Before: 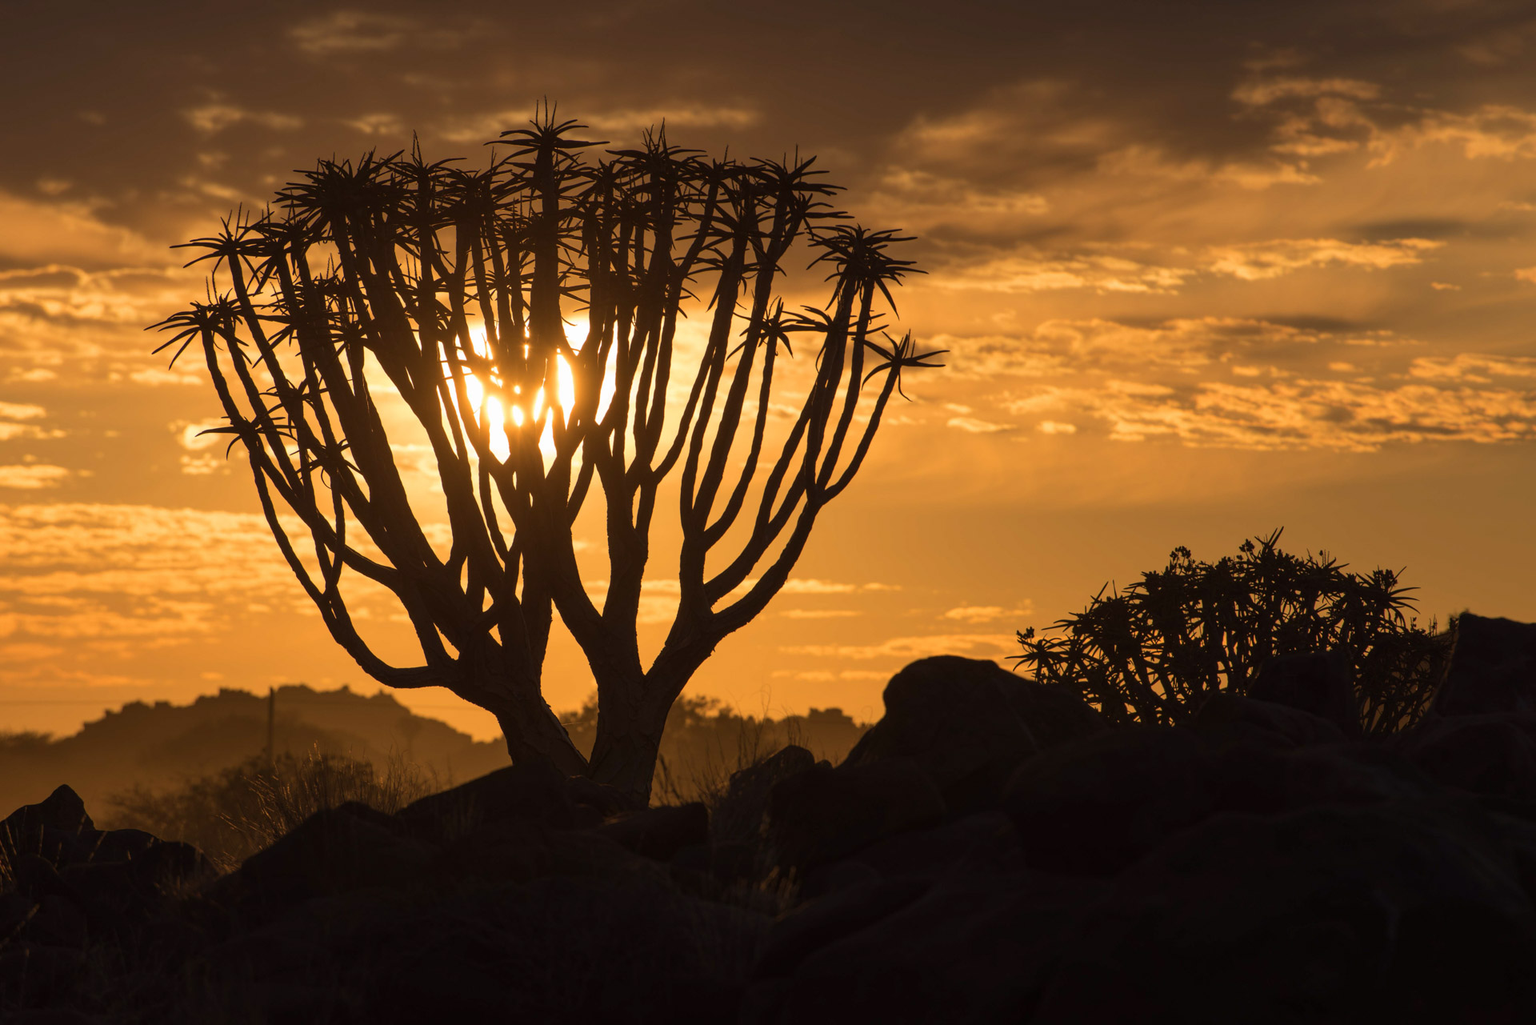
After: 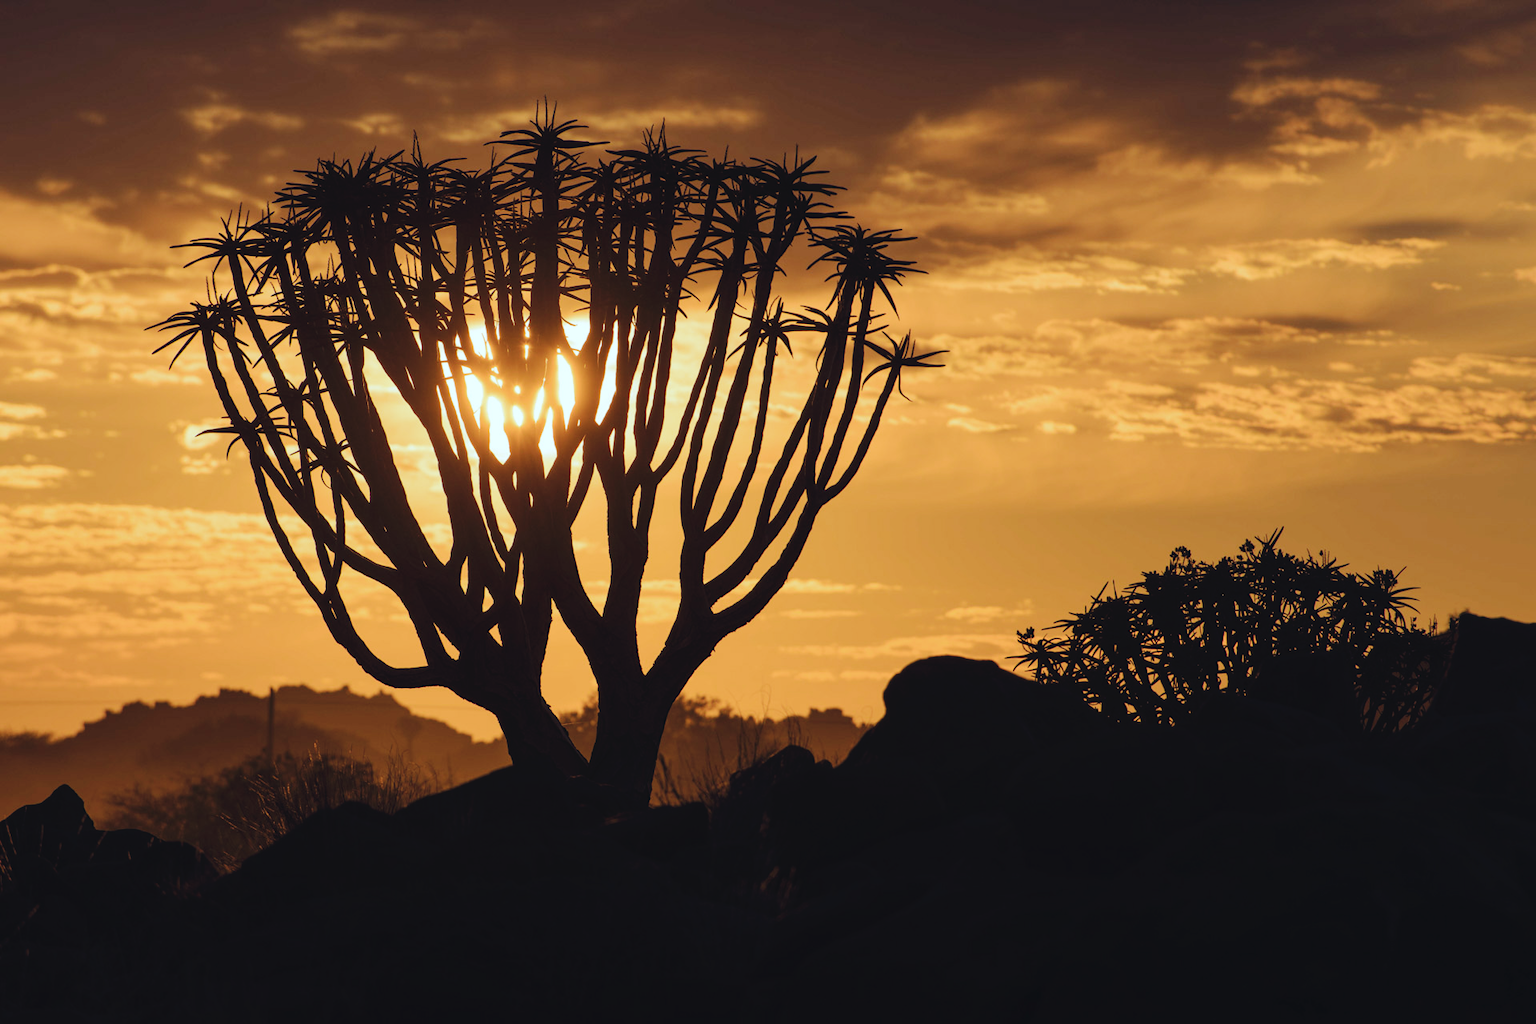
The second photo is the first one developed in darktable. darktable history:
tone curve: curves: ch0 [(0, 0) (0.003, 0.034) (0.011, 0.038) (0.025, 0.046) (0.044, 0.054) (0.069, 0.06) (0.1, 0.079) (0.136, 0.114) (0.177, 0.151) (0.224, 0.213) (0.277, 0.293) (0.335, 0.385) (0.399, 0.482) (0.468, 0.578) (0.543, 0.655) (0.623, 0.724) (0.709, 0.786) (0.801, 0.854) (0.898, 0.922) (1, 1)], preserve colors none
color look up table: target L [95.95, 89.26, 89.39, 82.88, 81.69, 75.37, 75.76, 69.85, 65.47, 61.41, 61.46, 47.37, 44.79, 45.73, 26.12, 200.46, 81.7, 80.4, 67.67, 65.89, 52.44, 46.42, 49.25, 42.3, 37.33, 32.79, 29.81, 27.45, 0.786, 88.3, 81.7, 59.23, 64.61, 58.58, 50.75, 57.81, 41.01, 44.34, 40.78, 35.34, 32.15, 23.02, 13.19, 88.38, 70.18, 50.59, 47.96, 40.19, 30.84], target a [-10.9, -27.11, -32.42, -59.97, -45.78, -8.24, -12.19, -68.91, -67.45, -45.05, -5.355, -20.53, -35.79, -18.99, -20.68, 0, -5.561, 9.093, 31.59, 39.3, 0.326, 61.01, 21.28, 29.89, 38.39, 43.2, 5.783, 4.109, -0.581, 14.72, -0.723, 42.22, 72.26, 68.12, 13.31, 30.24, 36.04, 69.09, 45.28, 41.9, 48.14, 15.79, 27.18, -35.18, -21.2, -18.91, -3.882, -15.94, -3.335], target b [8.416, 24.84, 65.24, 6.673, -7.635, 62.63, 37.91, 37.49, 49.29, 17.79, 6.387, 36.46, 26.03, 11.49, 14.77, 0, 83.57, 3.105, 55.36, 28.43, 24.73, 22.76, 2.852, 34.35, 6.307, 25.2, 7.493, 25.16, -8.353, -15.19, -14.83, -8.185, -52.23, -30.86, -70.48, -24.86, -54.81, -42.33, -80.37, -11.84, -55.68, -39.27, -23.66, -16.68, -35.88, -35.76, -36.6, -11.02, -19.06], num patches 49
